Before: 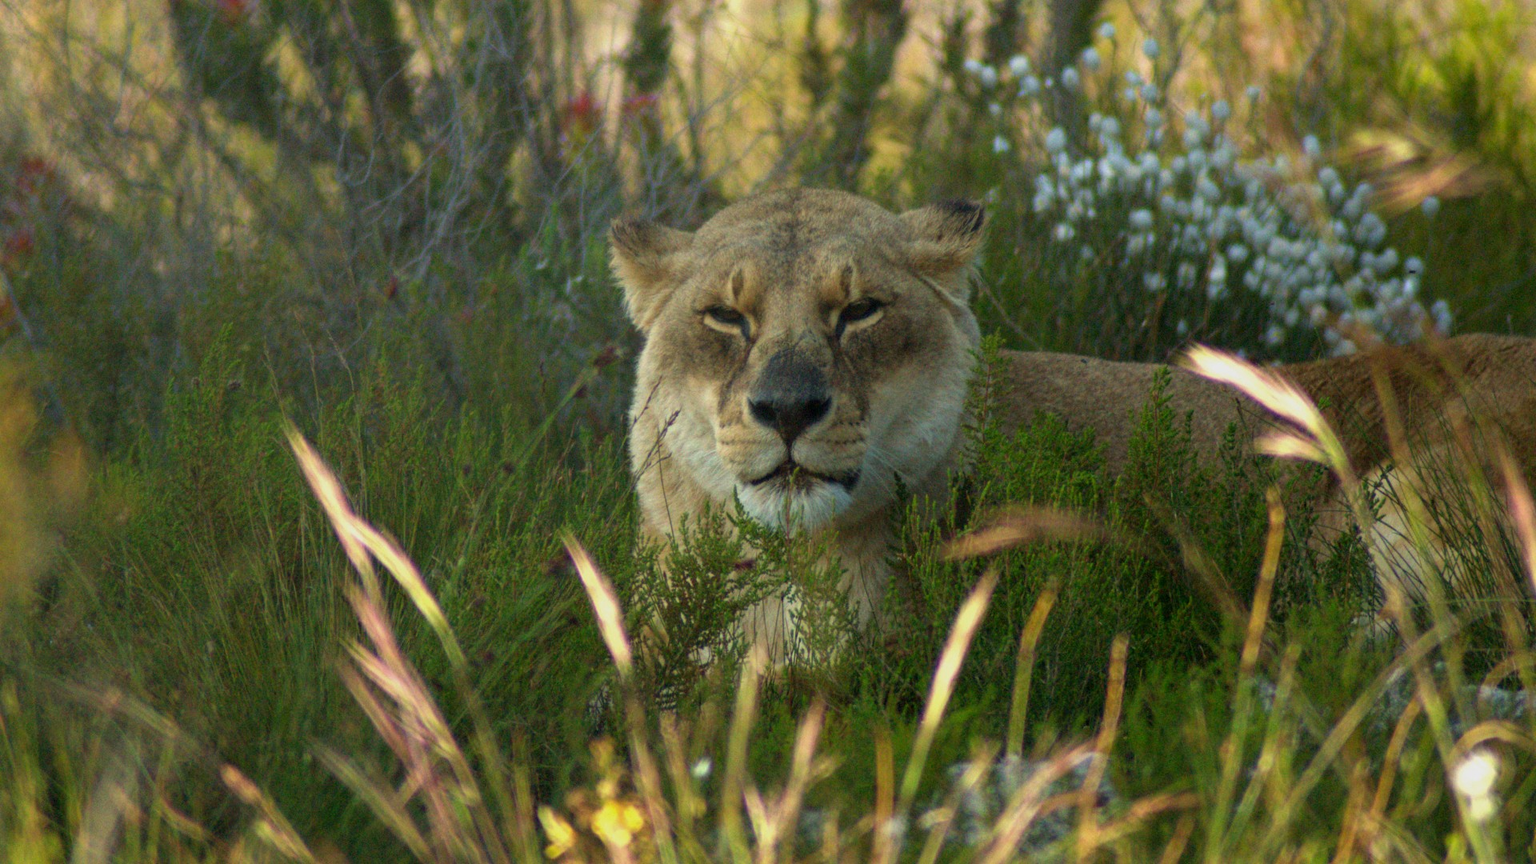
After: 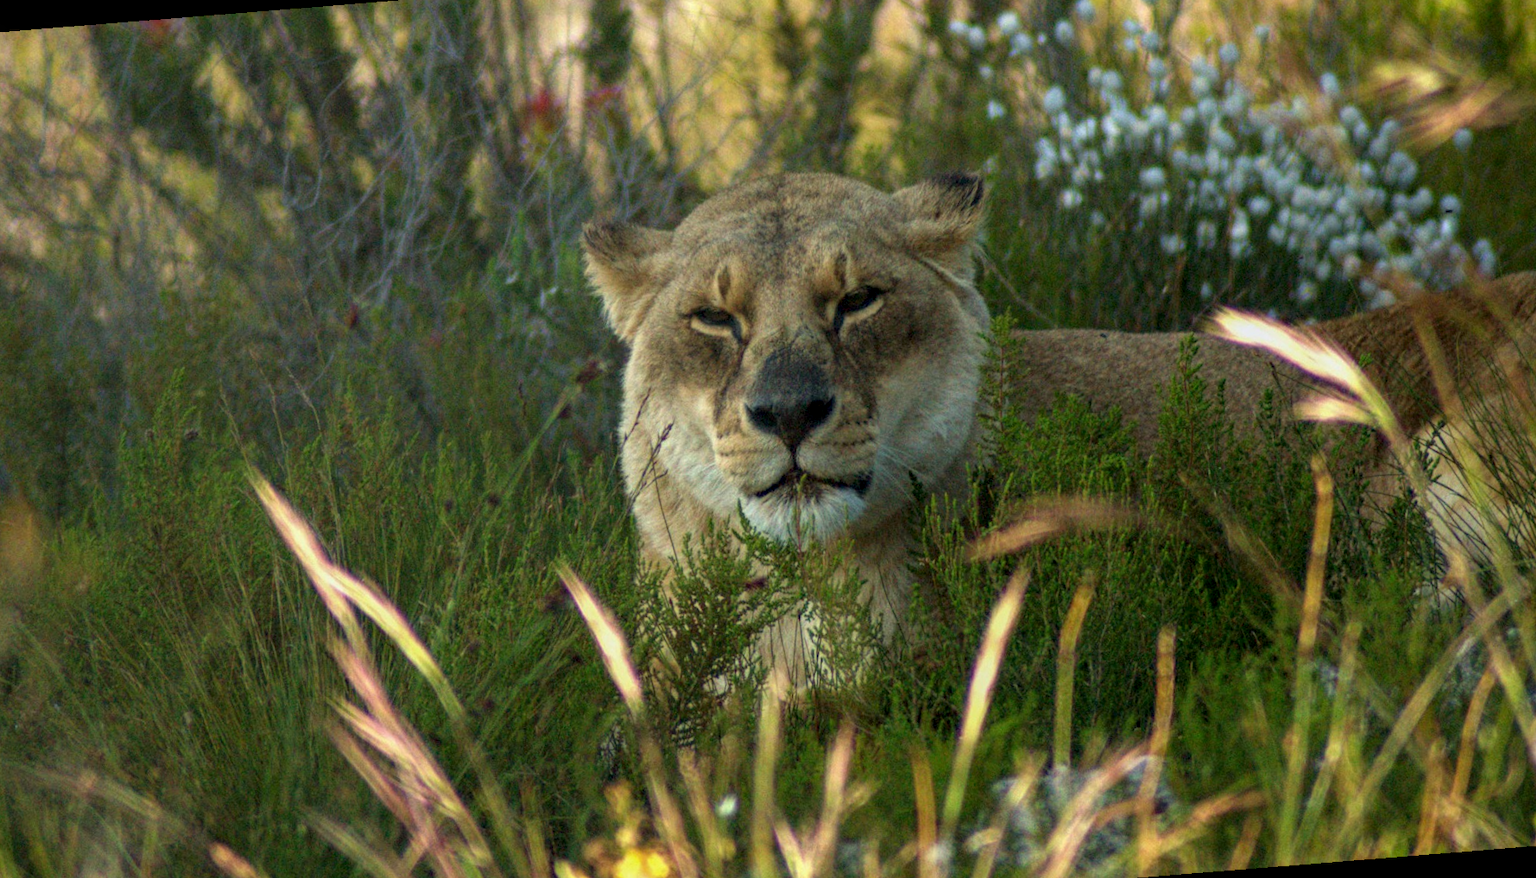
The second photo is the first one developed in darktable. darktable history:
local contrast: on, module defaults
haze removal: strength 0.1, compatibility mode true, adaptive false
rotate and perspective: rotation -4.57°, crop left 0.054, crop right 0.944, crop top 0.087, crop bottom 0.914
